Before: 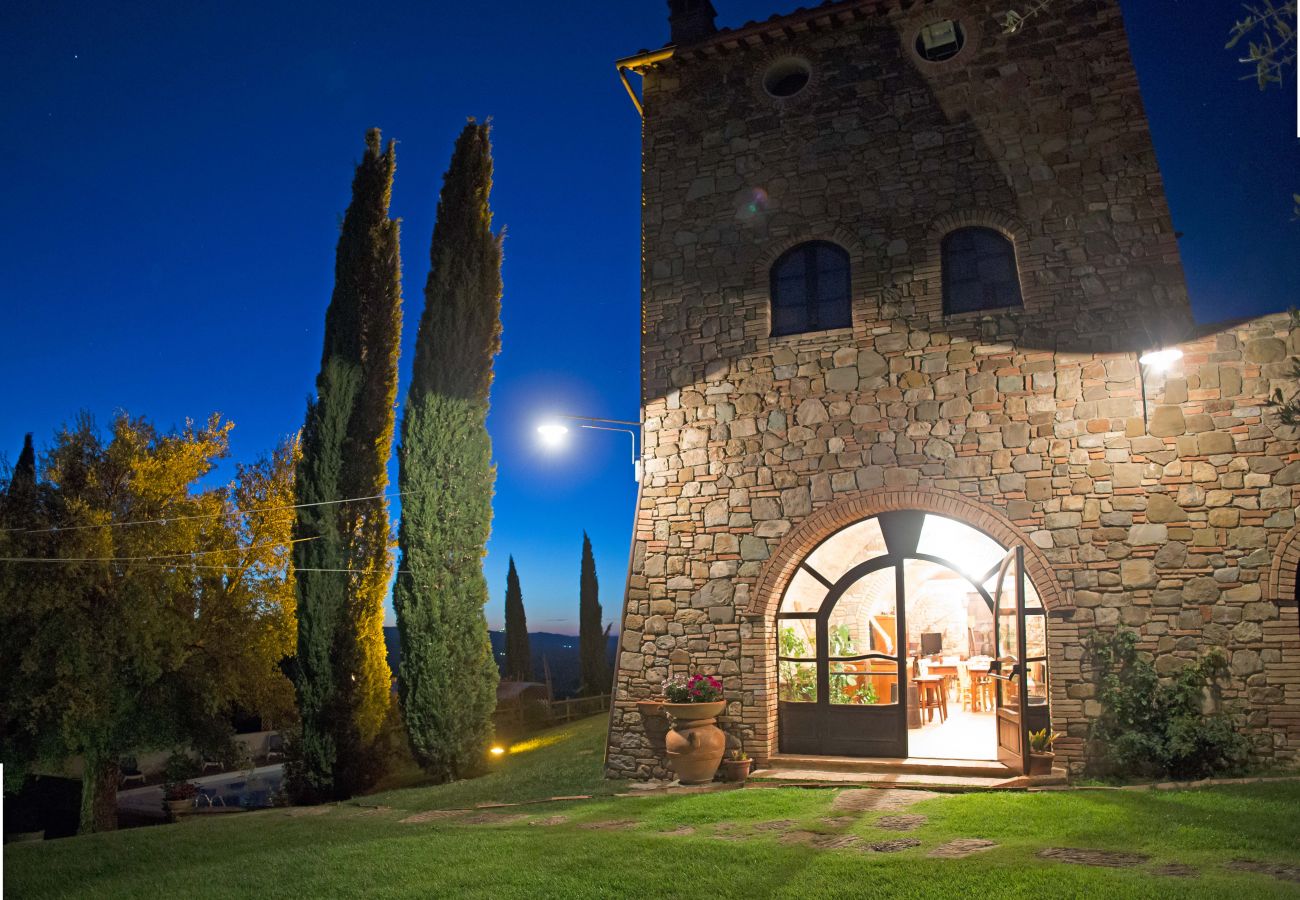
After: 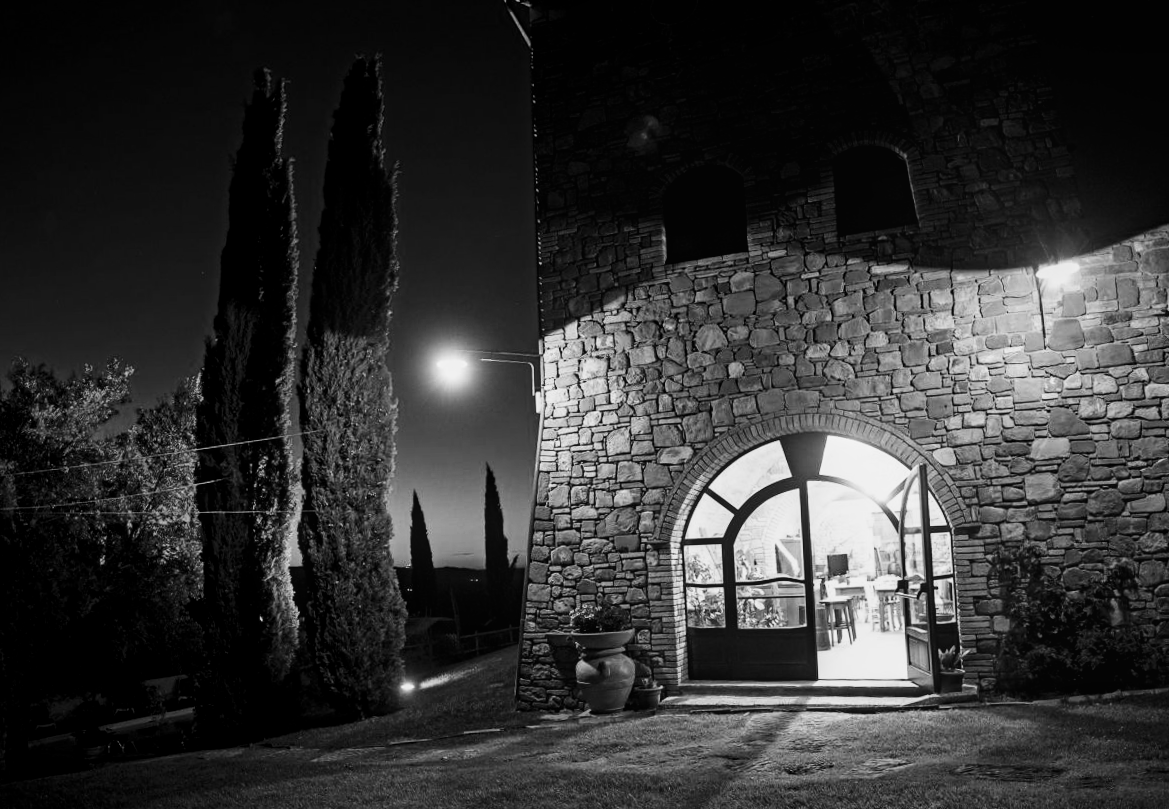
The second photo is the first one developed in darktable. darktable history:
filmic rgb: middle gray luminance 12.74%, black relative exposure -10.13 EV, white relative exposure 3.47 EV, threshold 6 EV, target black luminance 0%, hardness 5.74, latitude 44.69%, contrast 1.221, highlights saturation mix 5%, shadows ↔ highlights balance 26.78%, add noise in highlights 0, preserve chrominance no, color science v3 (2019), use custom middle-gray values true, iterations of high-quality reconstruction 0, contrast in highlights soft, enable highlight reconstruction true
local contrast: detail 110%
monochrome: on, module defaults
crop and rotate: angle 1.96°, left 5.673%, top 5.673%
tone curve: curves: ch0 [(0, 0) (0.153, 0.06) (1, 1)], color space Lab, linked channels, preserve colors none
exposure: compensate exposure bias true, compensate highlight preservation false
levels: mode automatic, black 8.58%, gray 59.42%, levels [0, 0.445, 1]
